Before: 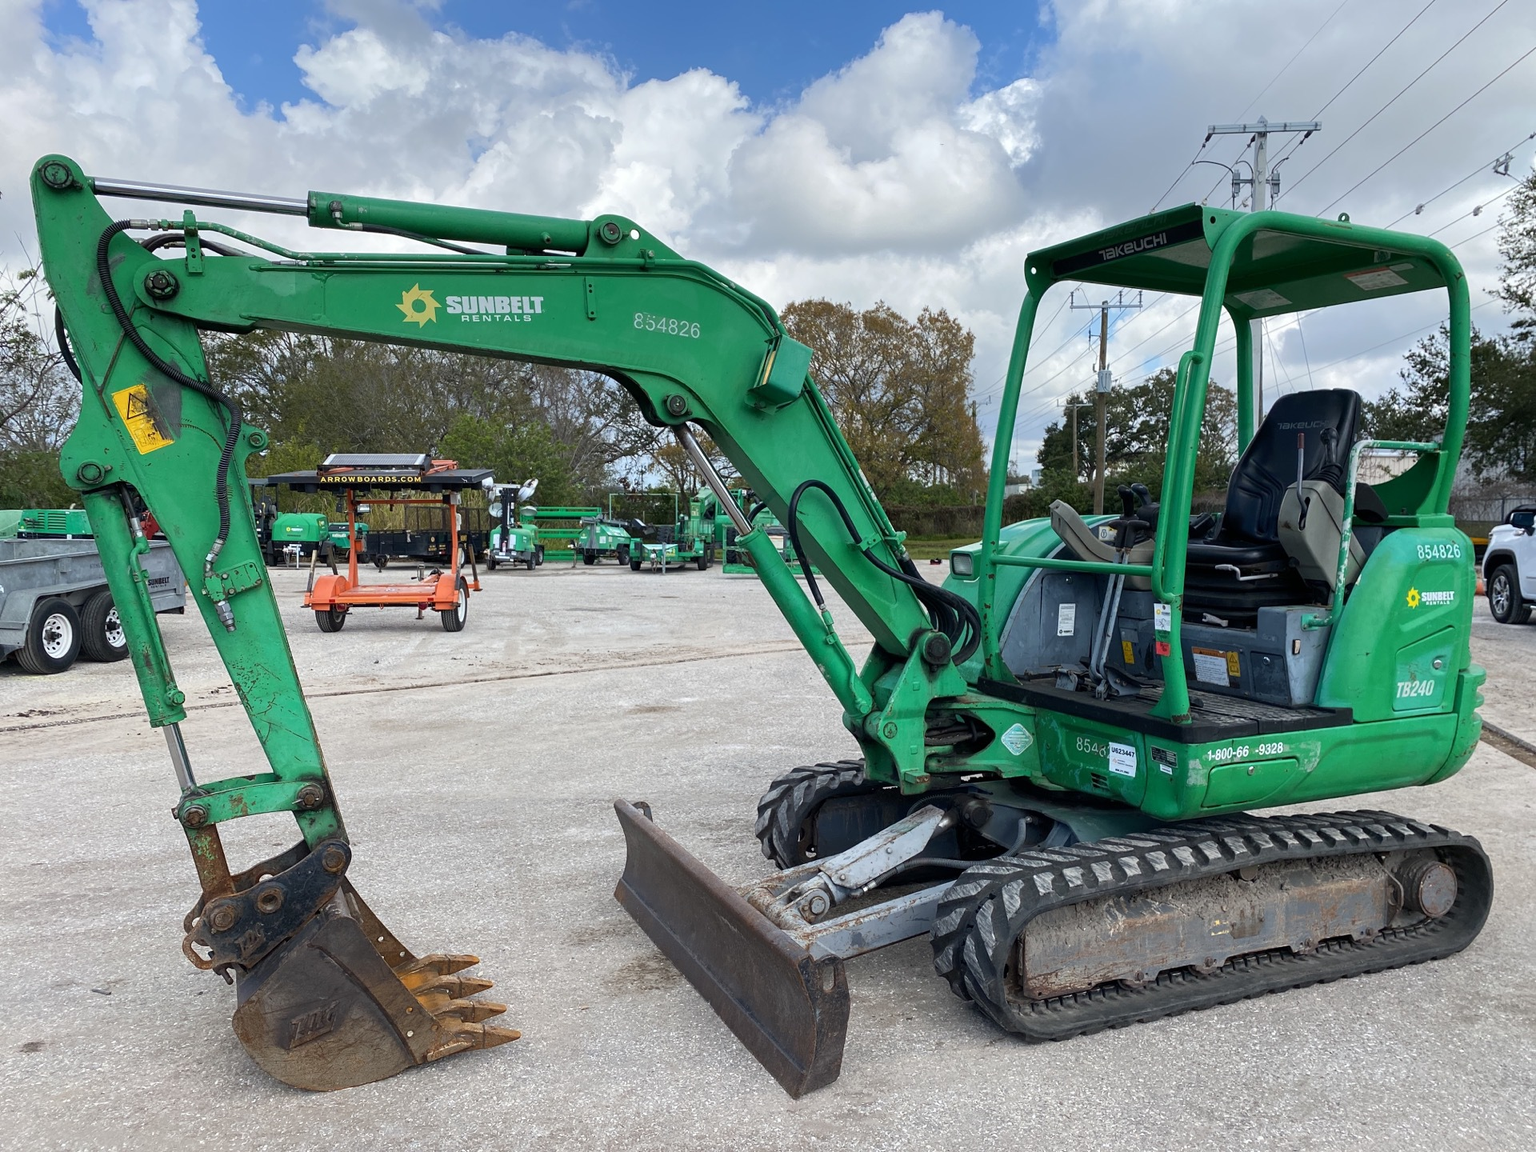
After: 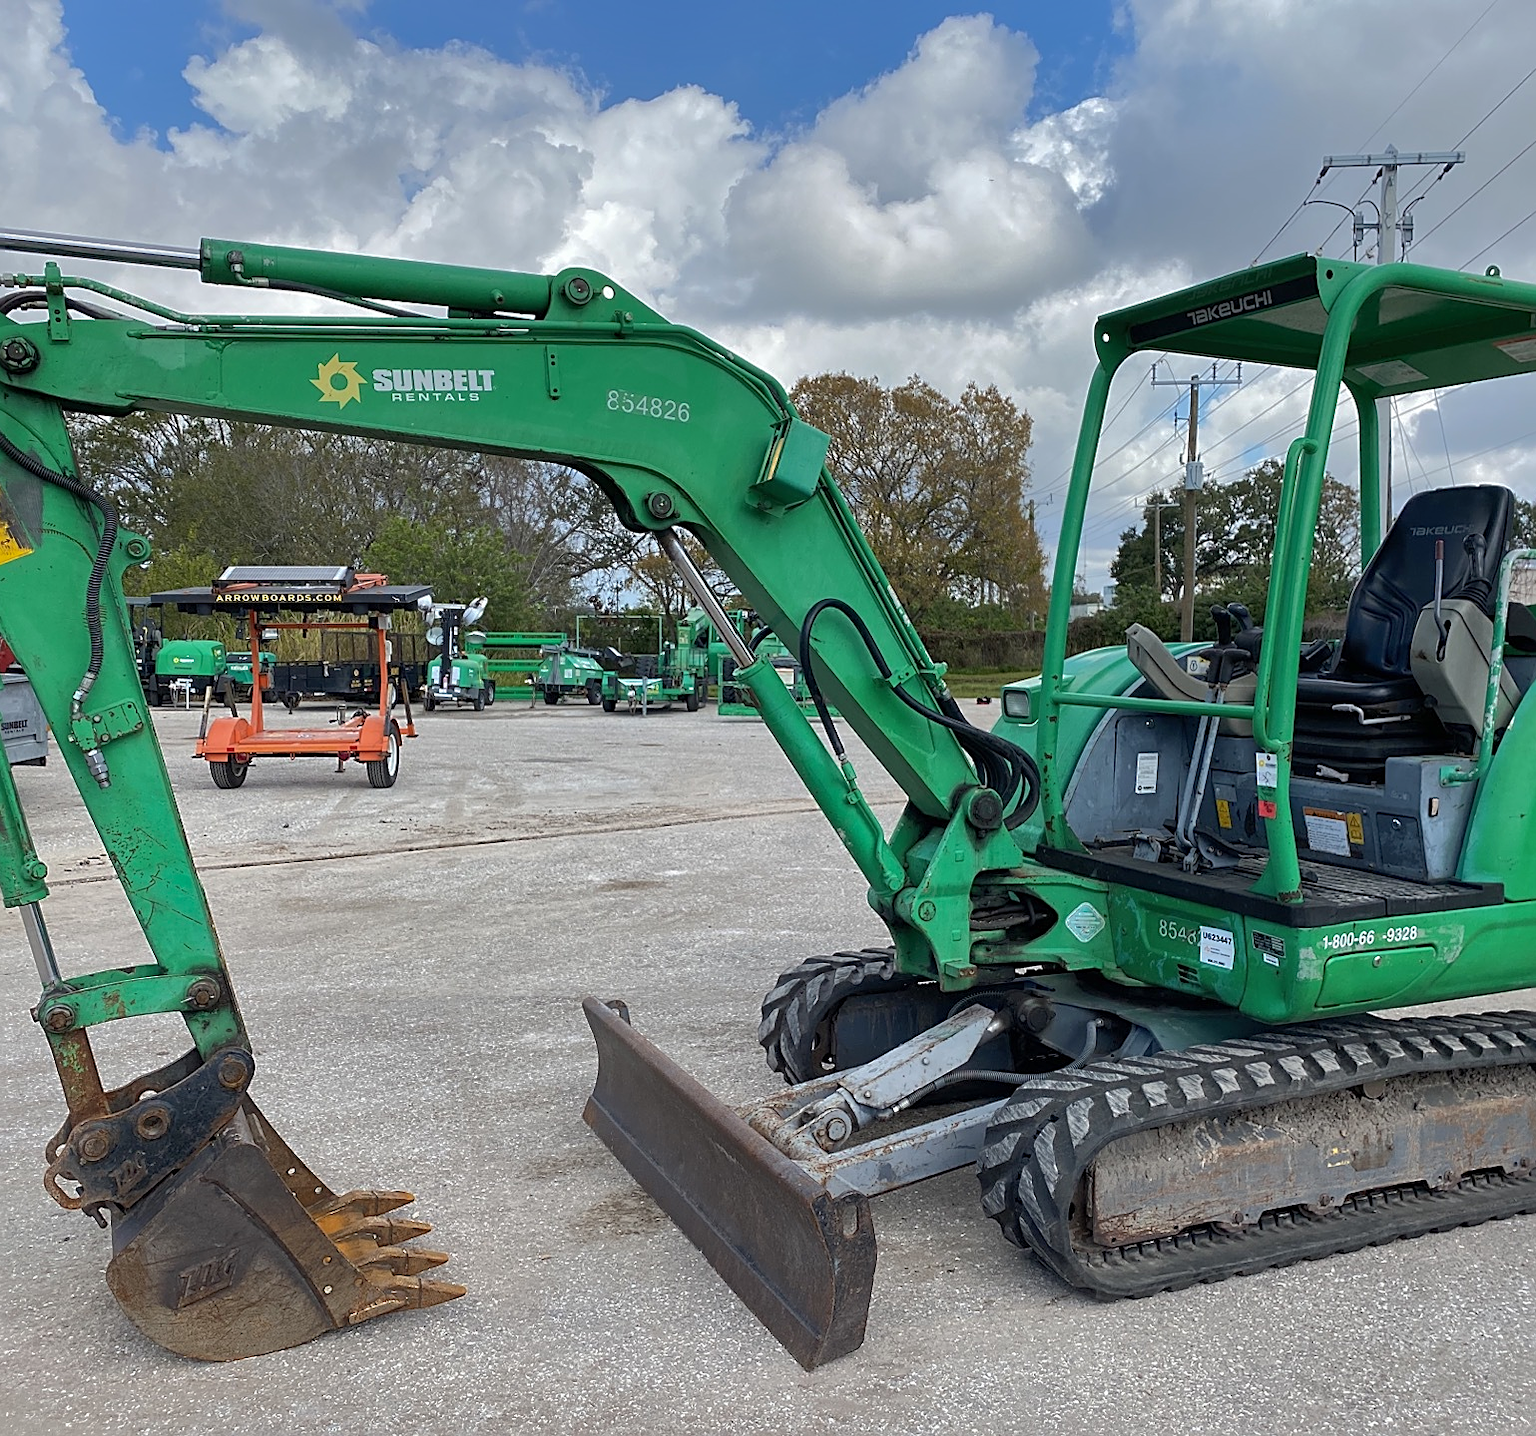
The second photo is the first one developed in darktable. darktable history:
sharpen: on, module defaults
shadows and highlights: shadows 40, highlights -60
crop and rotate: left 9.597%, right 10.195%
